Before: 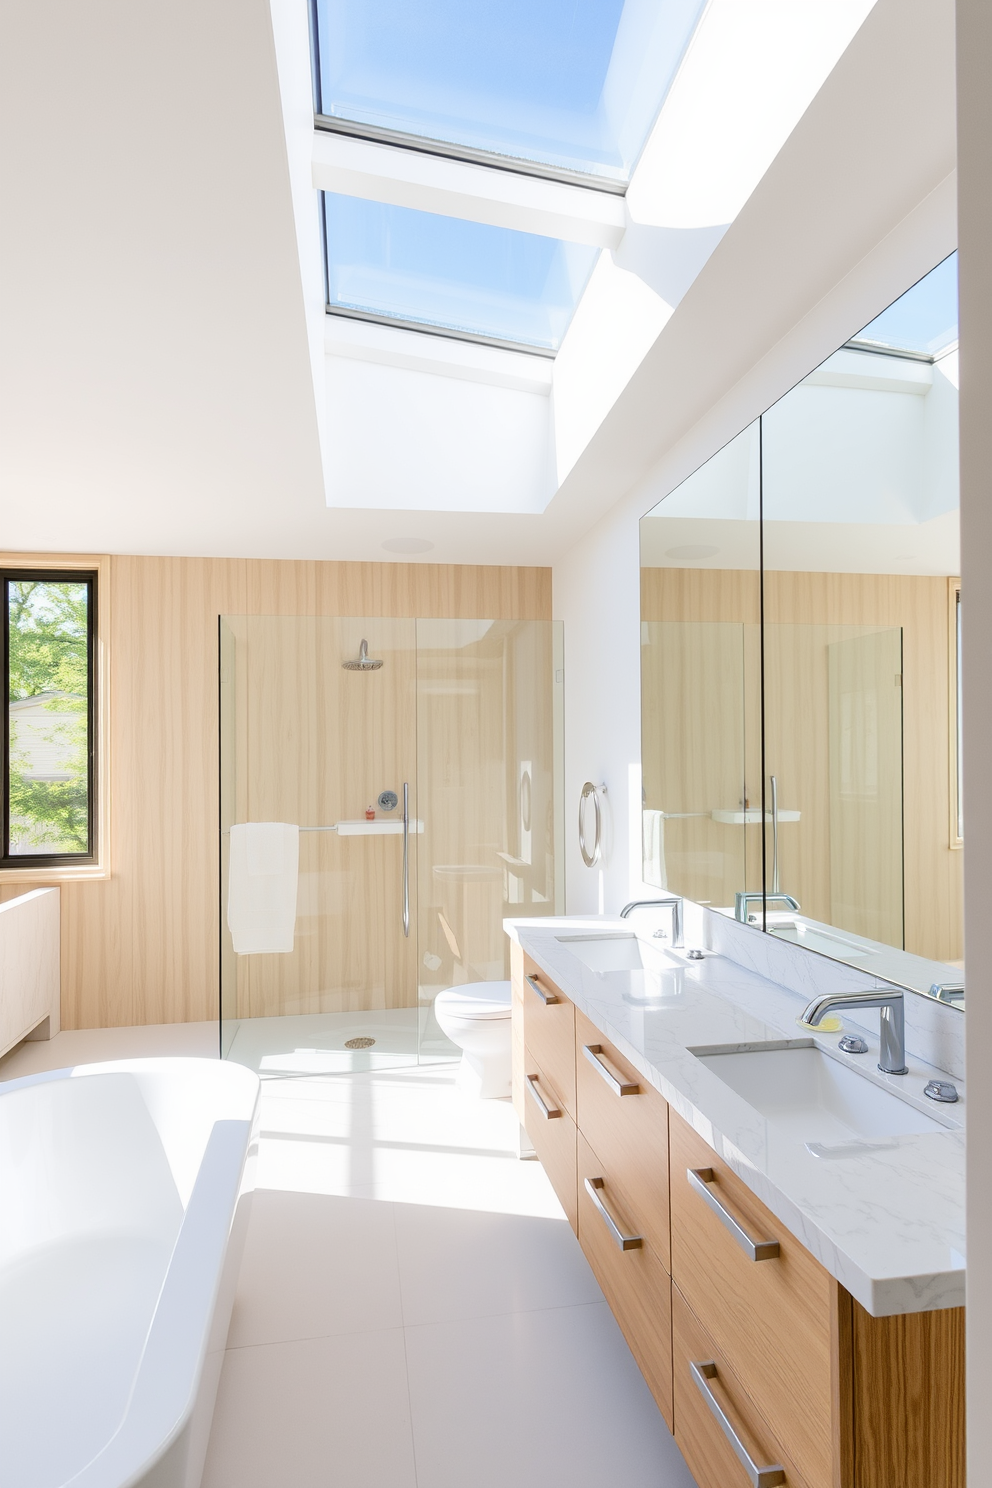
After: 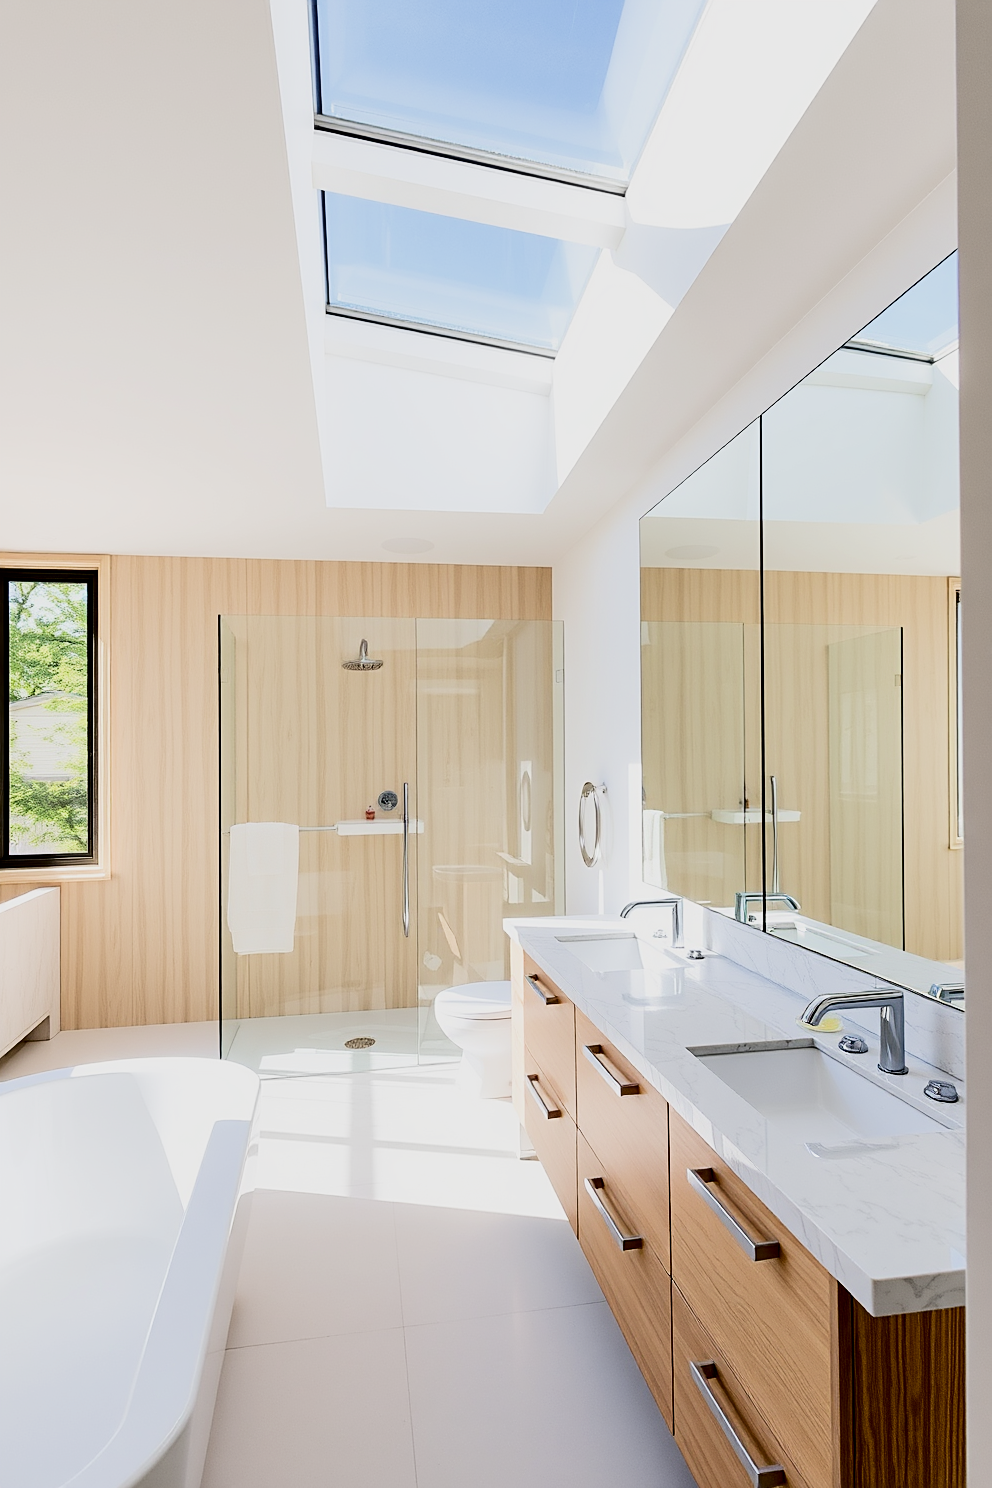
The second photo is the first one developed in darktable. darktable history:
filmic rgb: black relative exposure -5 EV, hardness 2.88, contrast 1.4
contrast brightness saturation: contrast 0.19, brightness -0.24, saturation 0.11
sharpen: on, module defaults
